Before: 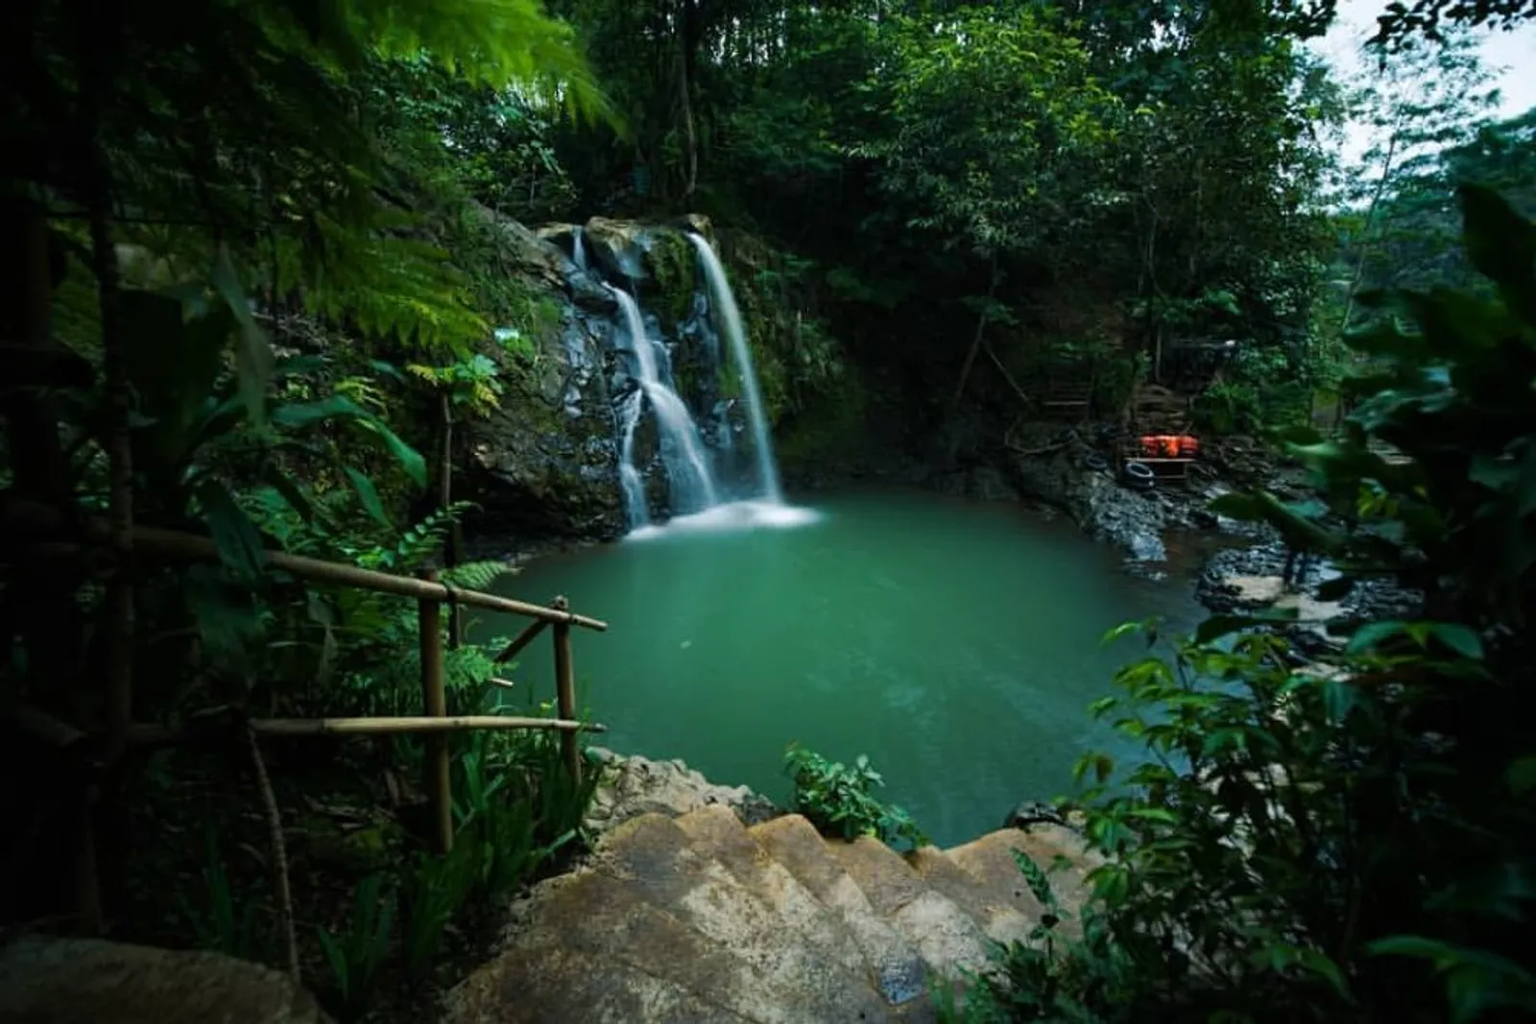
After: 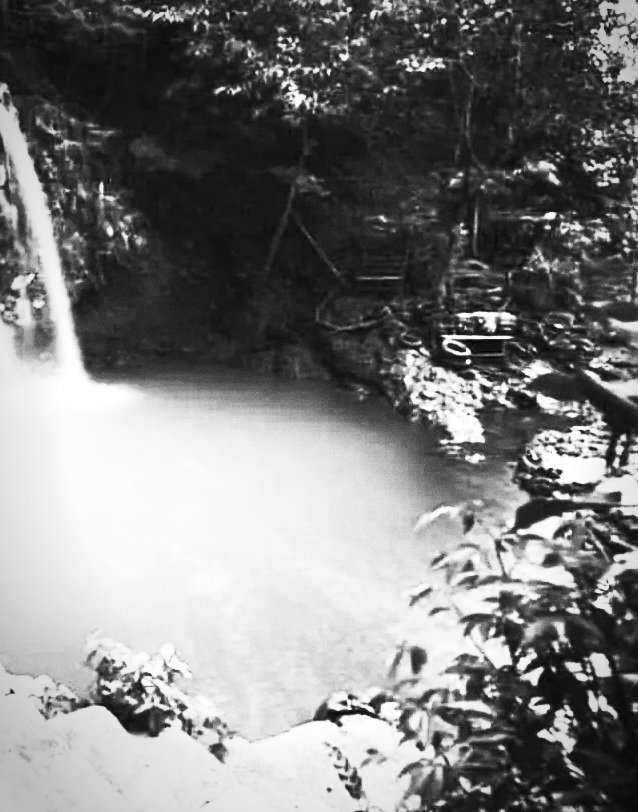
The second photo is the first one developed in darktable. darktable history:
grain: coarseness 0.09 ISO
crop: left 45.721%, top 13.393%, right 14.118%, bottom 10.01%
white balance: red 0.766, blue 1.537
exposure: exposure 1.15 EV, compensate highlight preservation false
base curve: curves: ch0 [(0, 0) (0.088, 0.125) (0.176, 0.251) (0.354, 0.501) (0.613, 0.749) (1, 0.877)], preserve colors none
contrast brightness saturation: contrast 0.53, brightness 0.47, saturation -1
vignetting: automatic ratio true
tone equalizer: -8 EV -0.75 EV, -7 EV -0.7 EV, -6 EV -0.6 EV, -5 EV -0.4 EV, -3 EV 0.4 EV, -2 EV 0.6 EV, -1 EV 0.7 EV, +0 EV 0.75 EV, edges refinement/feathering 500, mask exposure compensation -1.57 EV, preserve details no
